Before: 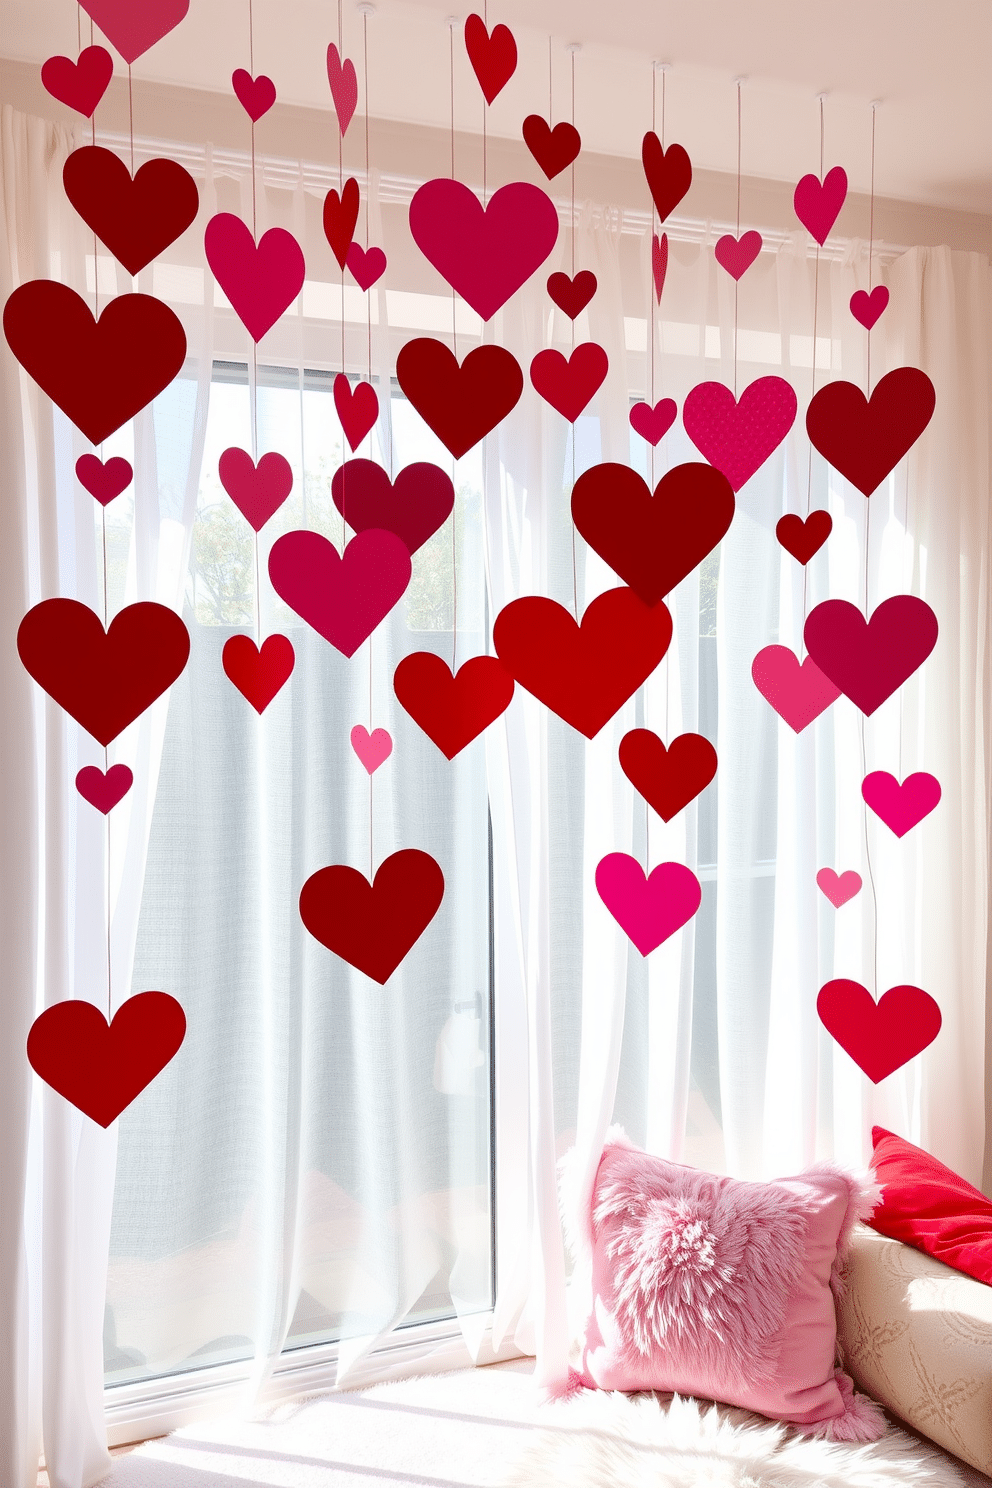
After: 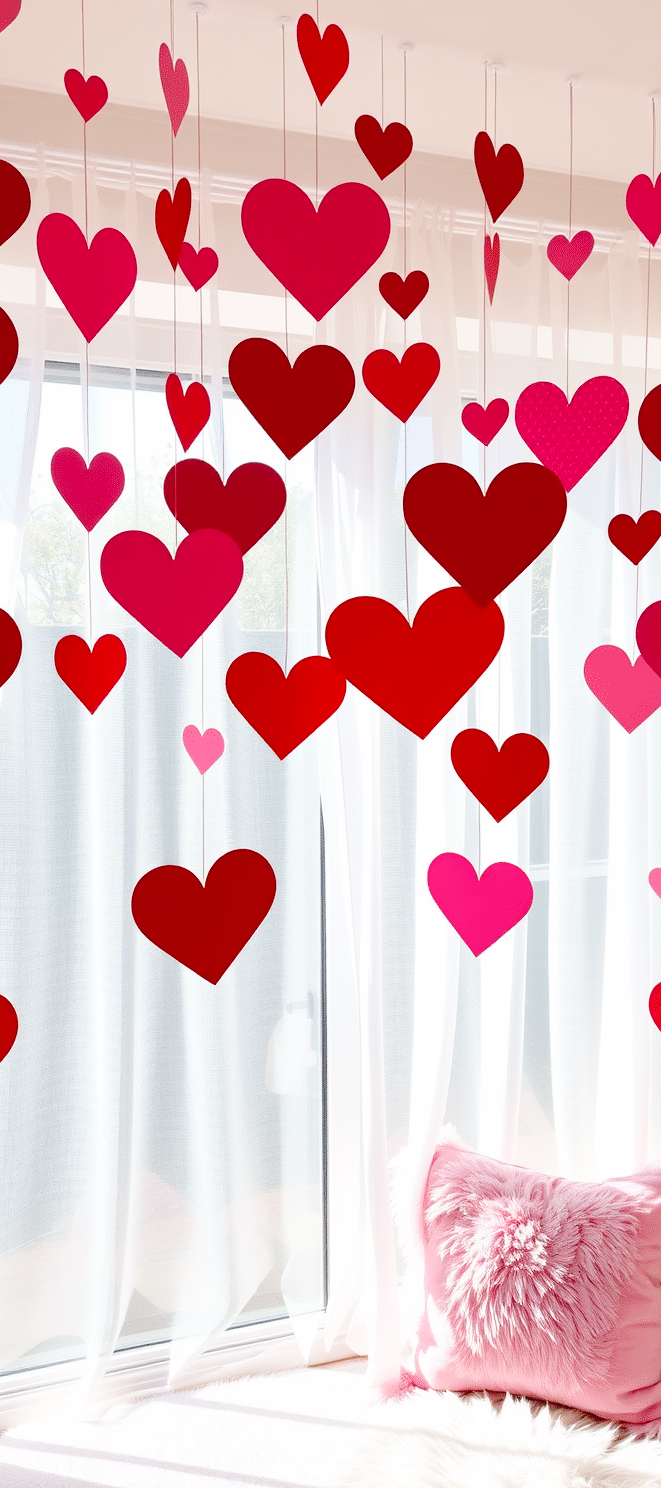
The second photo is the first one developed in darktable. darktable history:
crop: left 16.971%, right 16.336%
tone curve: curves: ch0 [(0, 0) (0.003, 0.025) (0.011, 0.027) (0.025, 0.032) (0.044, 0.037) (0.069, 0.044) (0.1, 0.054) (0.136, 0.084) (0.177, 0.128) (0.224, 0.196) (0.277, 0.281) (0.335, 0.376) (0.399, 0.461) (0.468, 0.534) (0.543, 0.613) (0.623, 0.692) (0.709, 0.77) (0.801, 0.849) (0.898, 0.934) (1, 1)], preserve colors none
